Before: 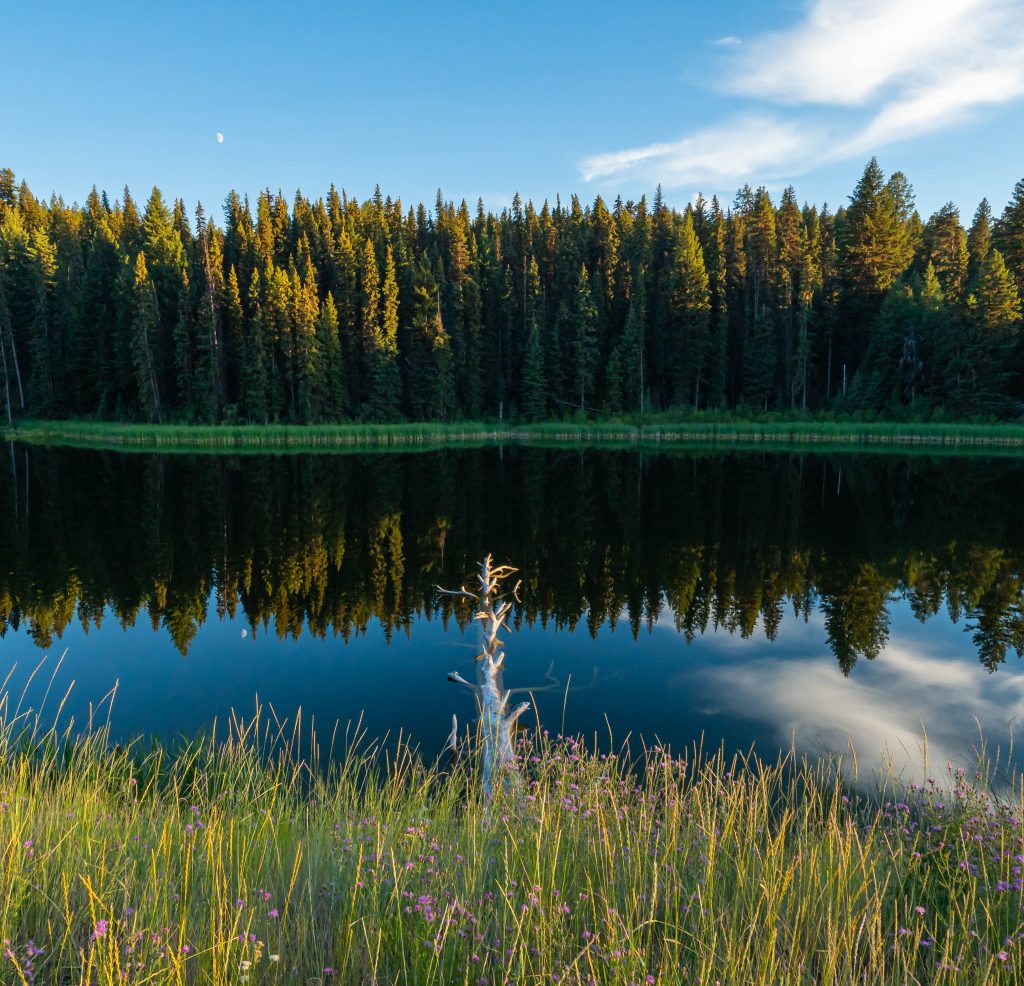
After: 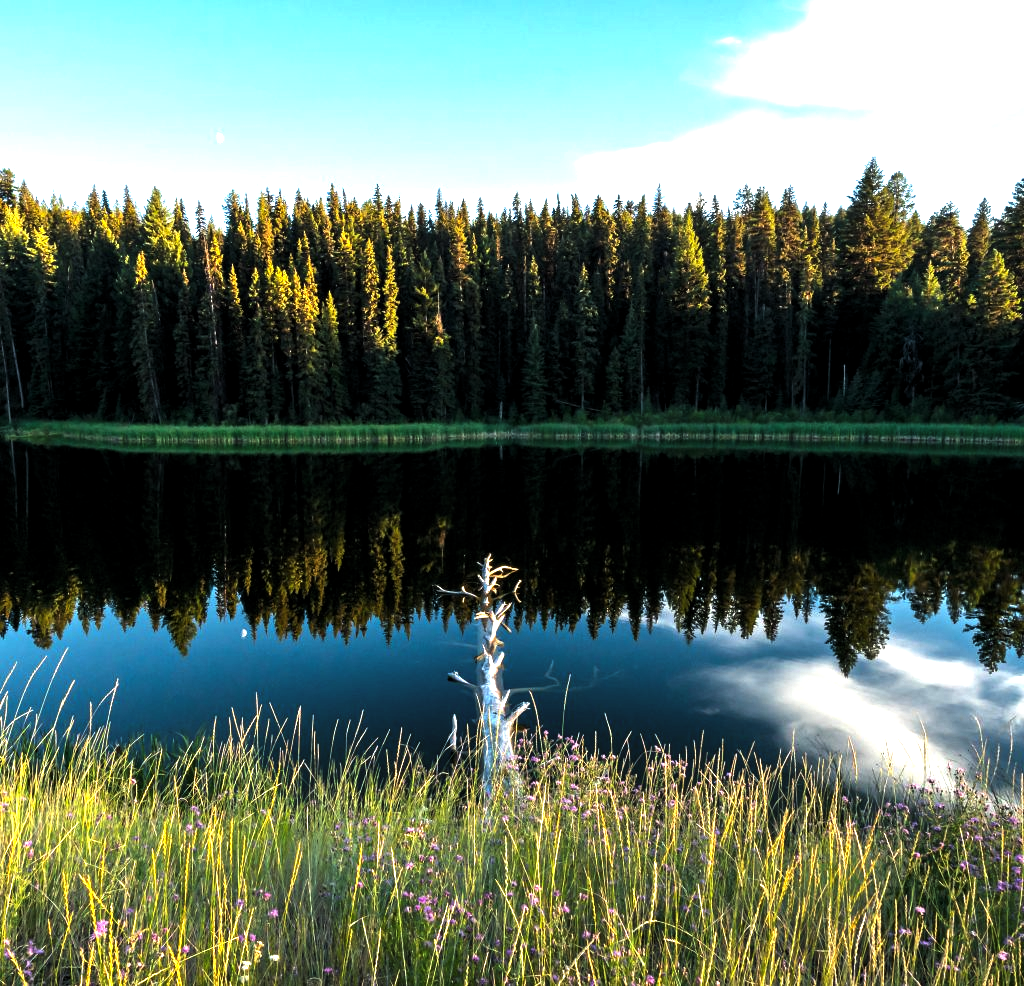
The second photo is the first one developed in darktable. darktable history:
exposure: exposure 0.504 EV, compensate exposure bias true, compensate highlight preservation false
levels: levels [0.044, 0.475, 0.791]
